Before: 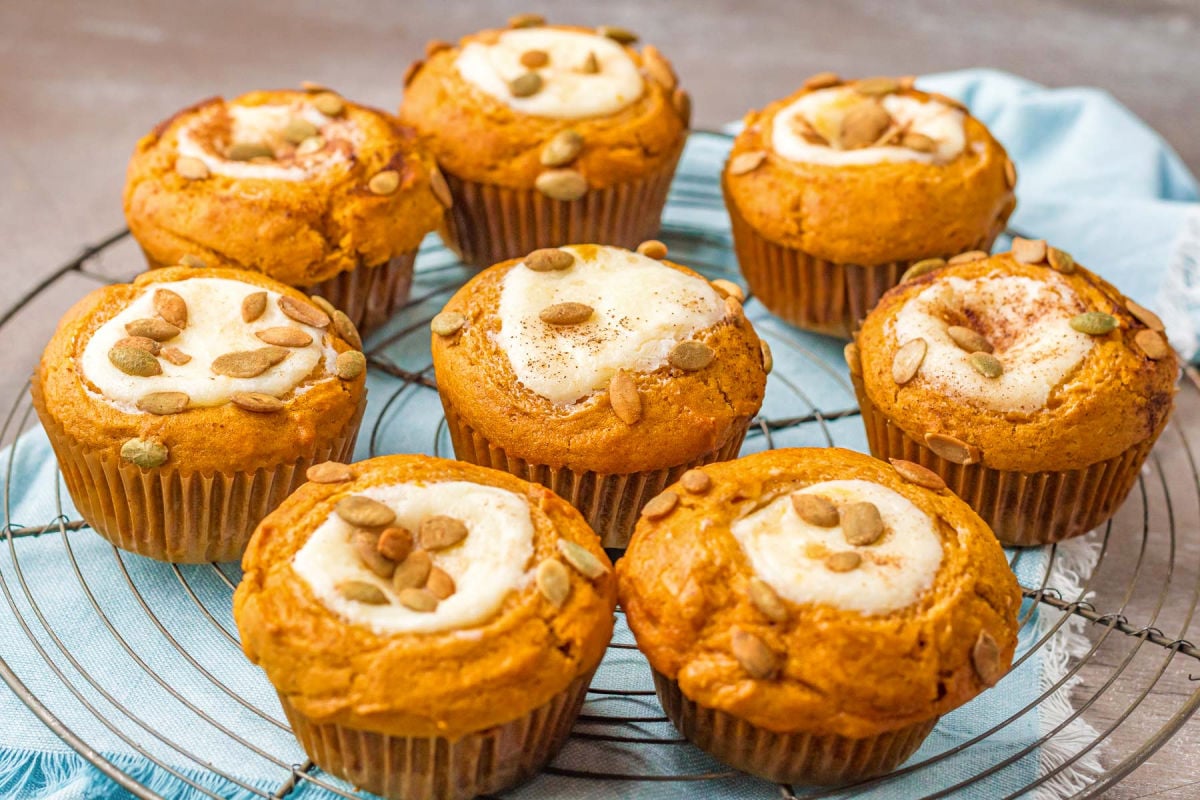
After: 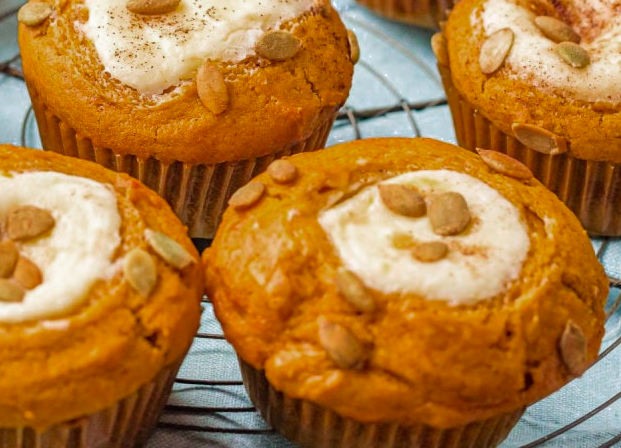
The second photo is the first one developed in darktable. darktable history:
color zones: curves: ch0 [(0.203, 0.433) (0.607, 0.517) (0.697, 0.696) (0.705, 0.897)]
crop: left 34.479%, top 38.822%, right 13.718%, bottom 5.172%
